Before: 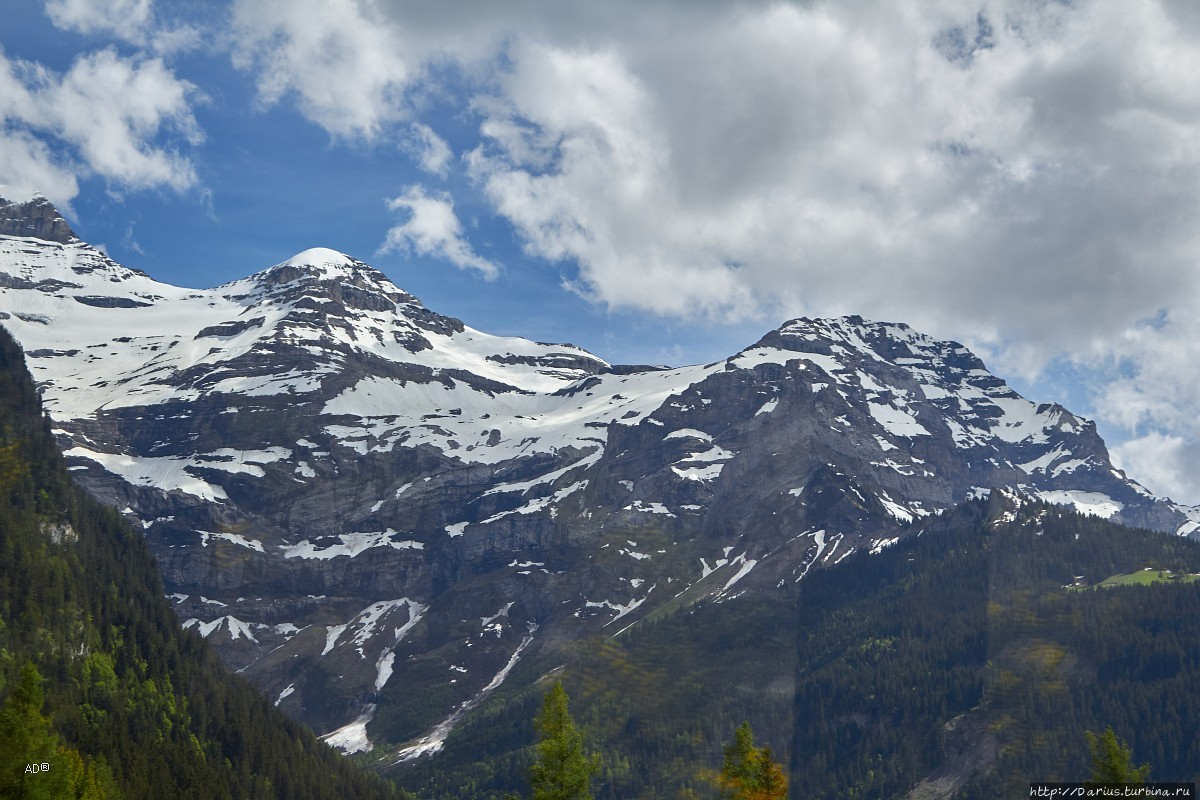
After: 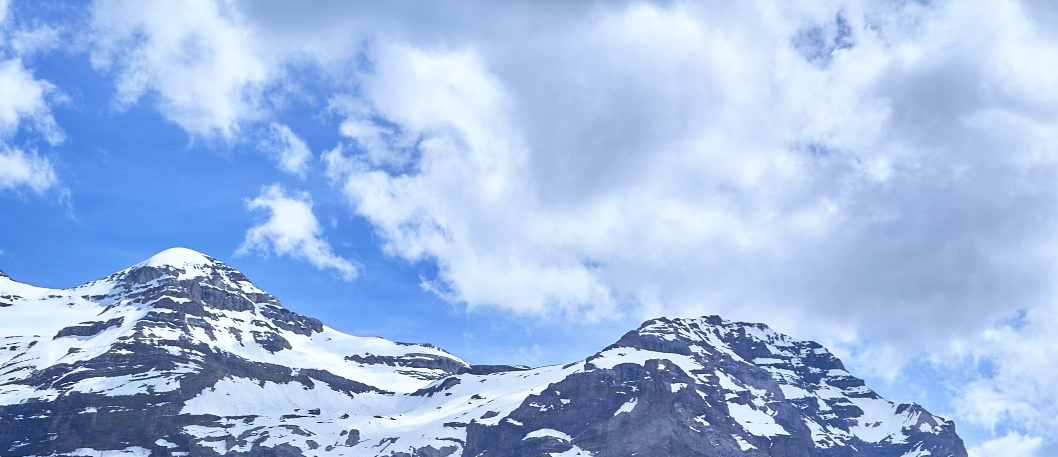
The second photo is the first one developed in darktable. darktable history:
crop and rotate: left 11.812%, bottom 42.776%
white balance: red 0.948, green 1.02, blue 1.176
base curve: curves: ch0 [(0, 0) (0.688, 0.865) (1, 1)], preserve colors none
